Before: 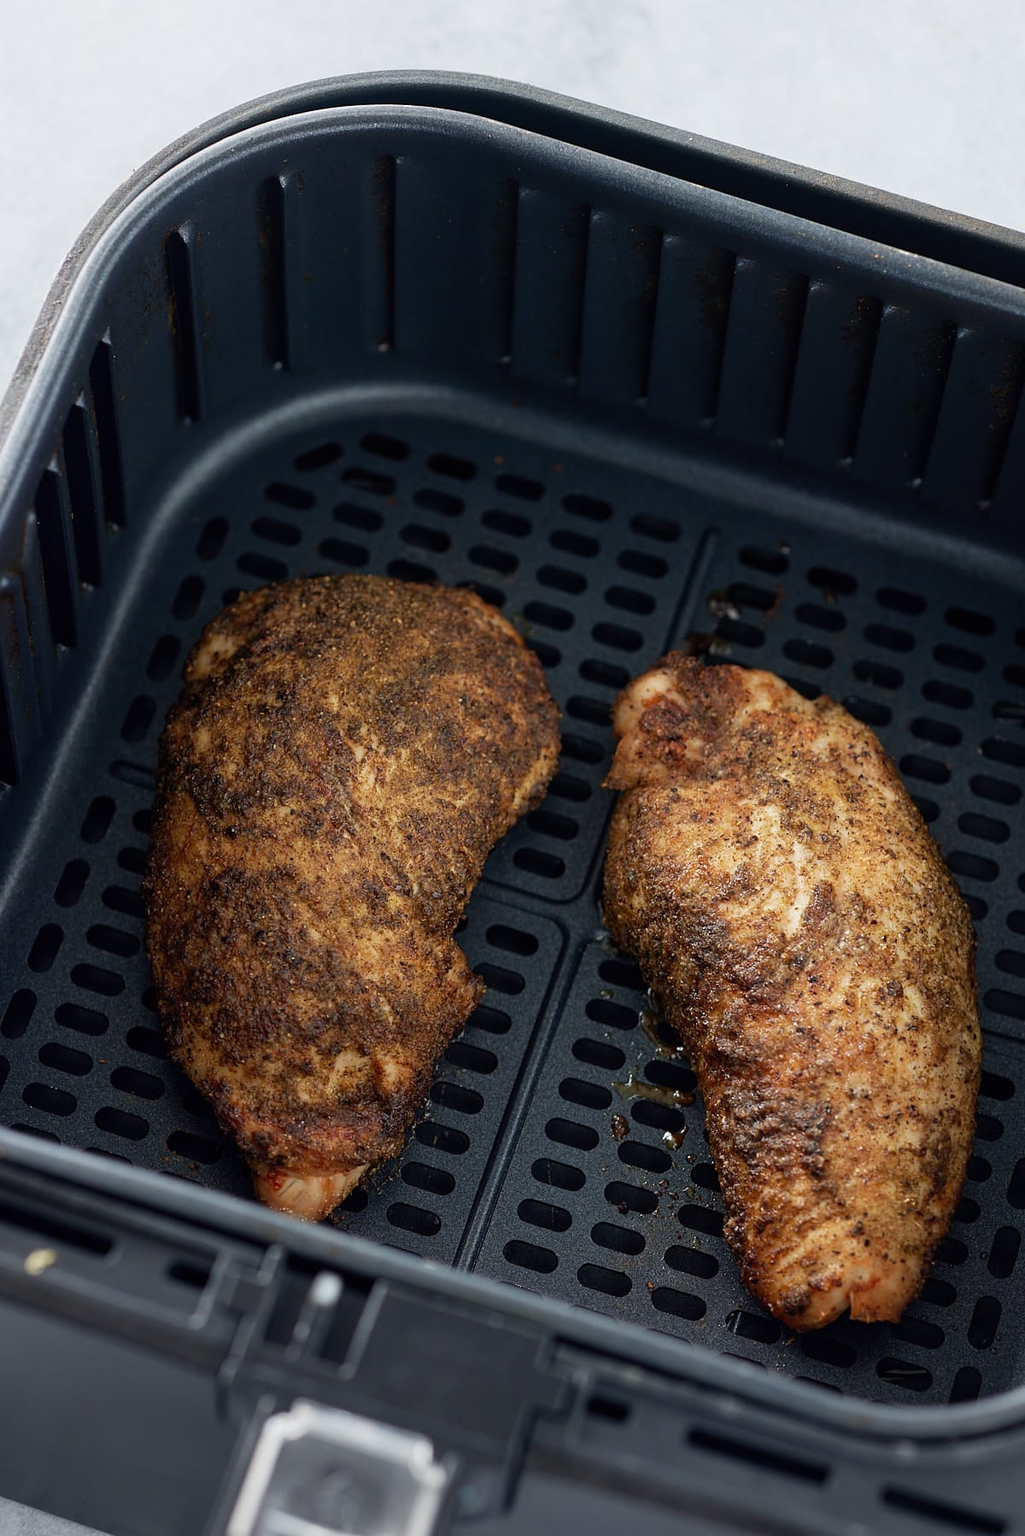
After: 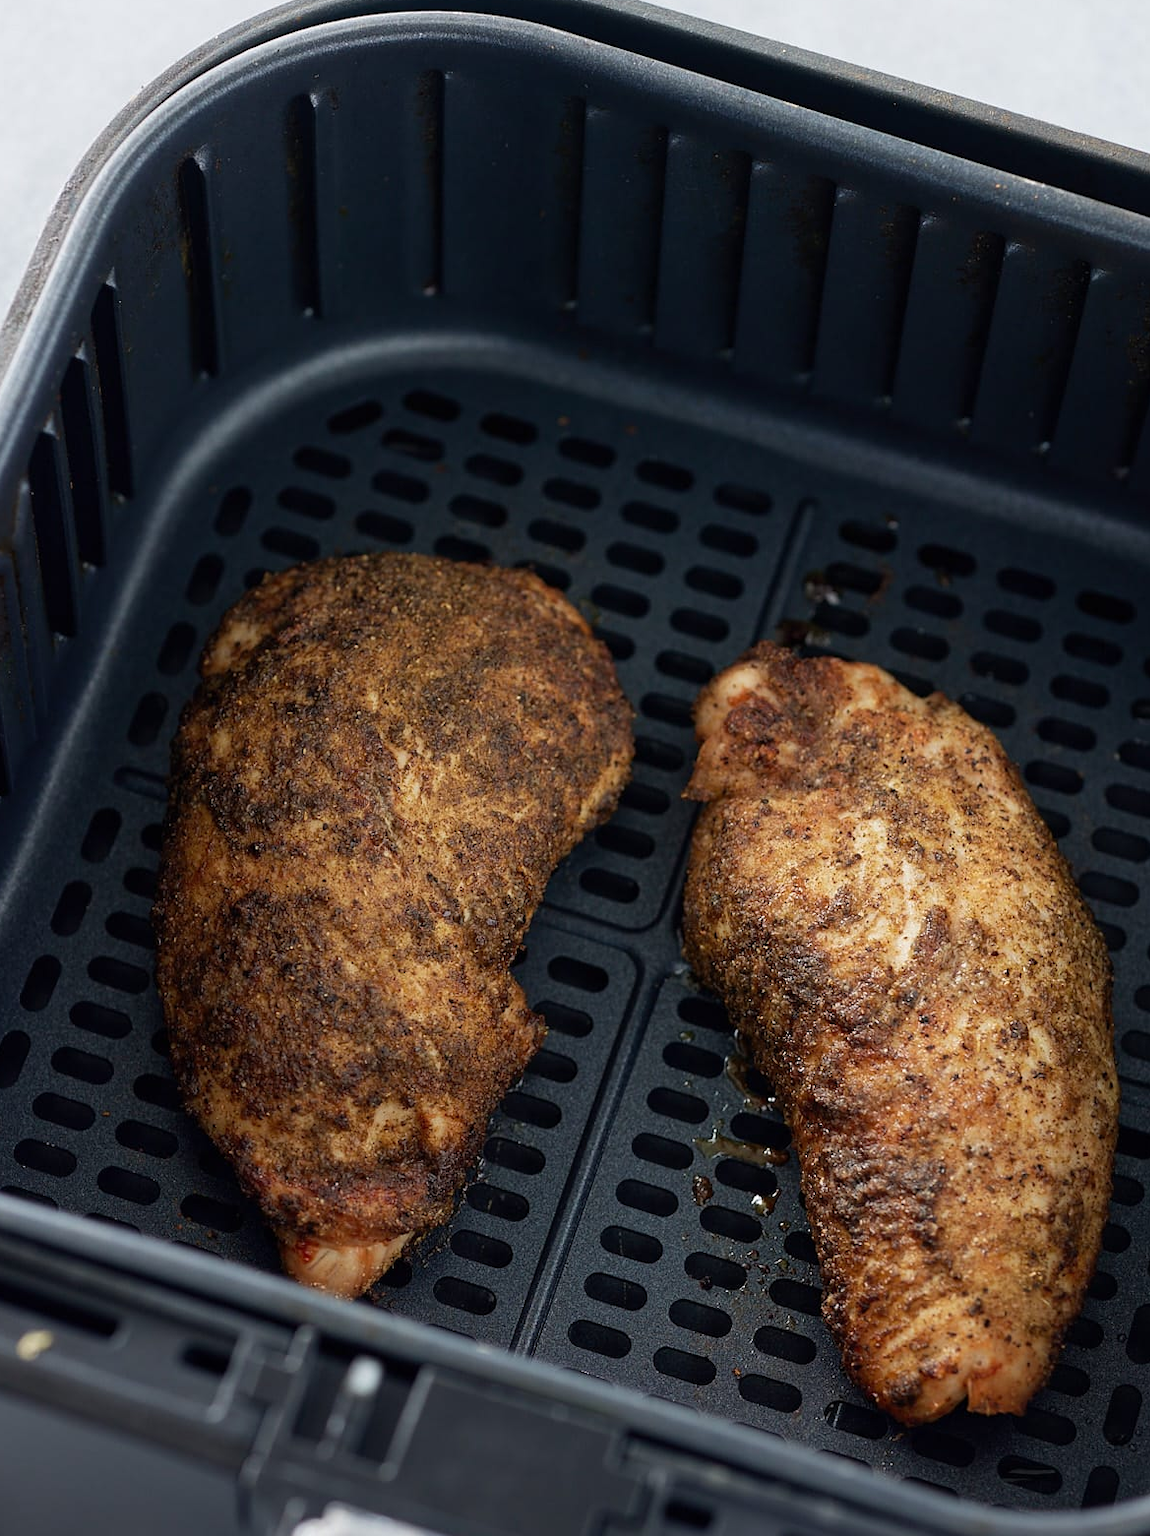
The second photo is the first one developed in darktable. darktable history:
crop: left 1.07%, top 6.195%, right 1.467%, bottom 7.01%
exposure: exposure -0.003 EV, compensate exposure bias true, compensate highlight preservation false
